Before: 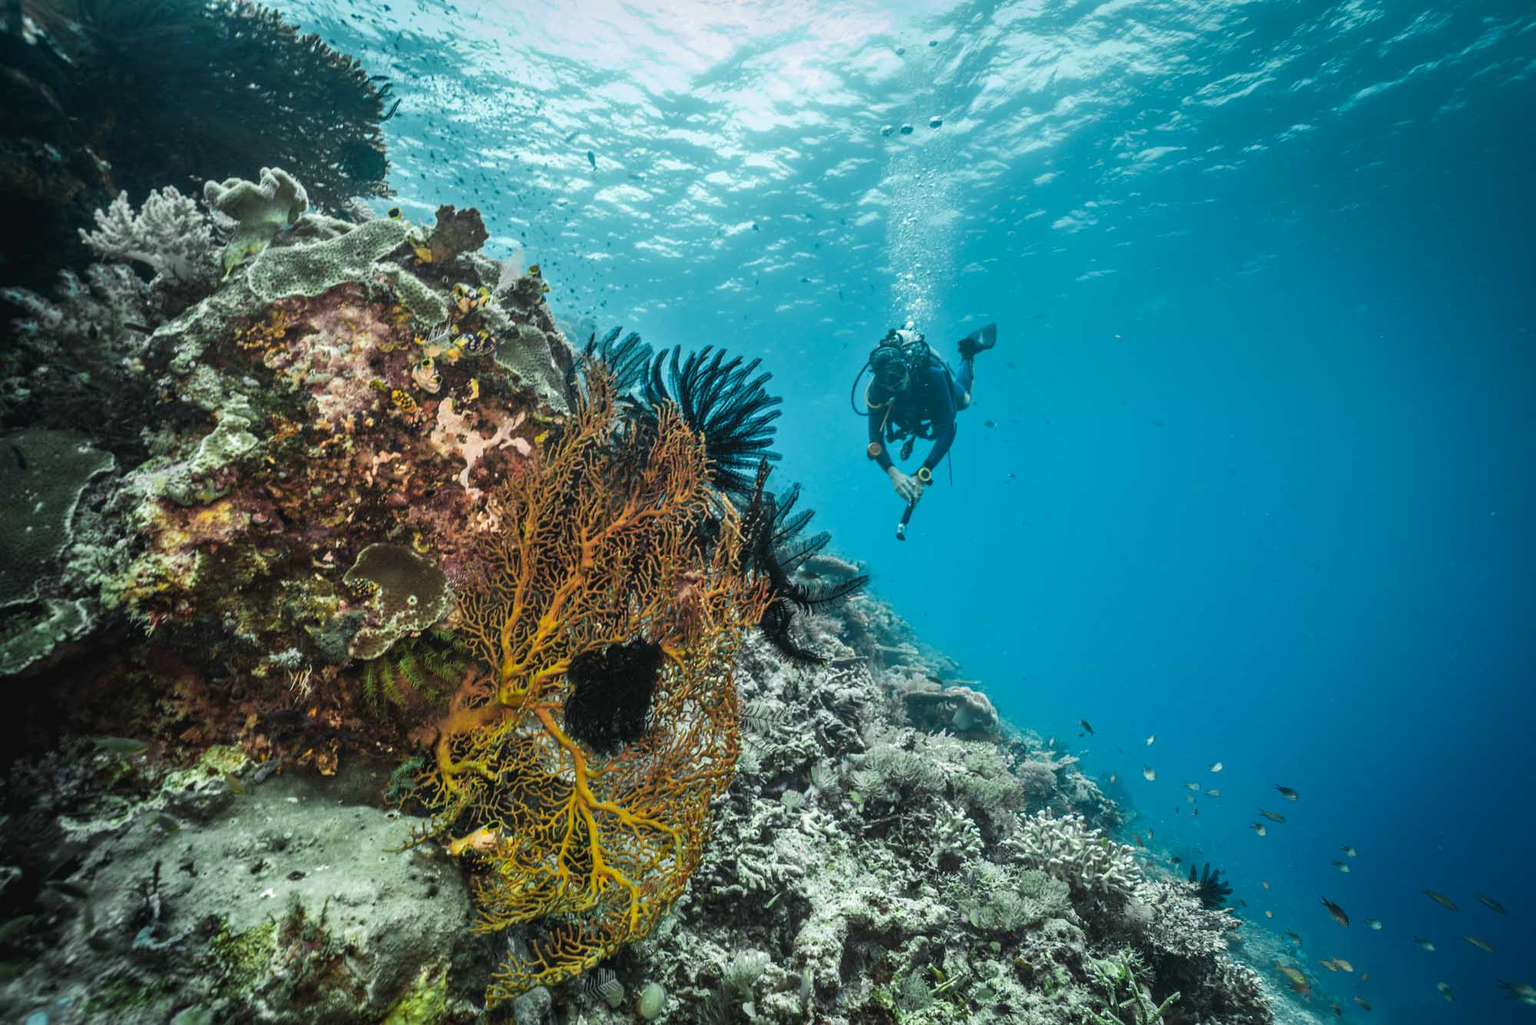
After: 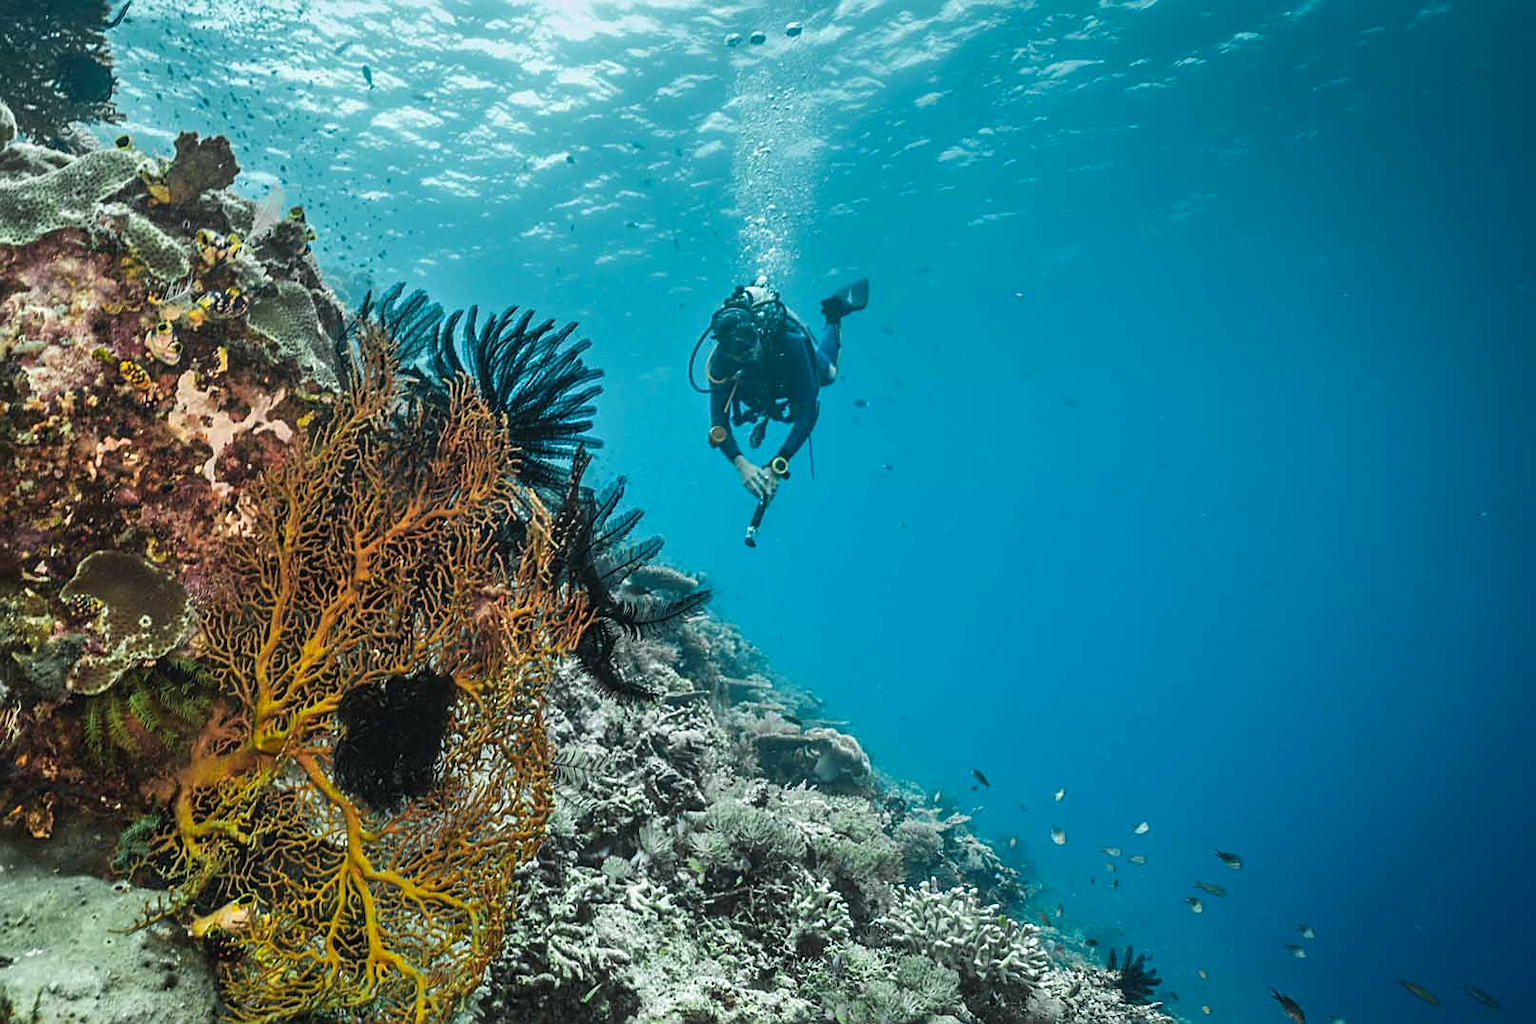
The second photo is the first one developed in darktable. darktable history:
contrast brightness saturation: contrast -0.021, brightness -0.013, saturation 0.028
crop: left 19.249%, top 9.603%, bottom 9.626%
sharpen: on, module defaults
